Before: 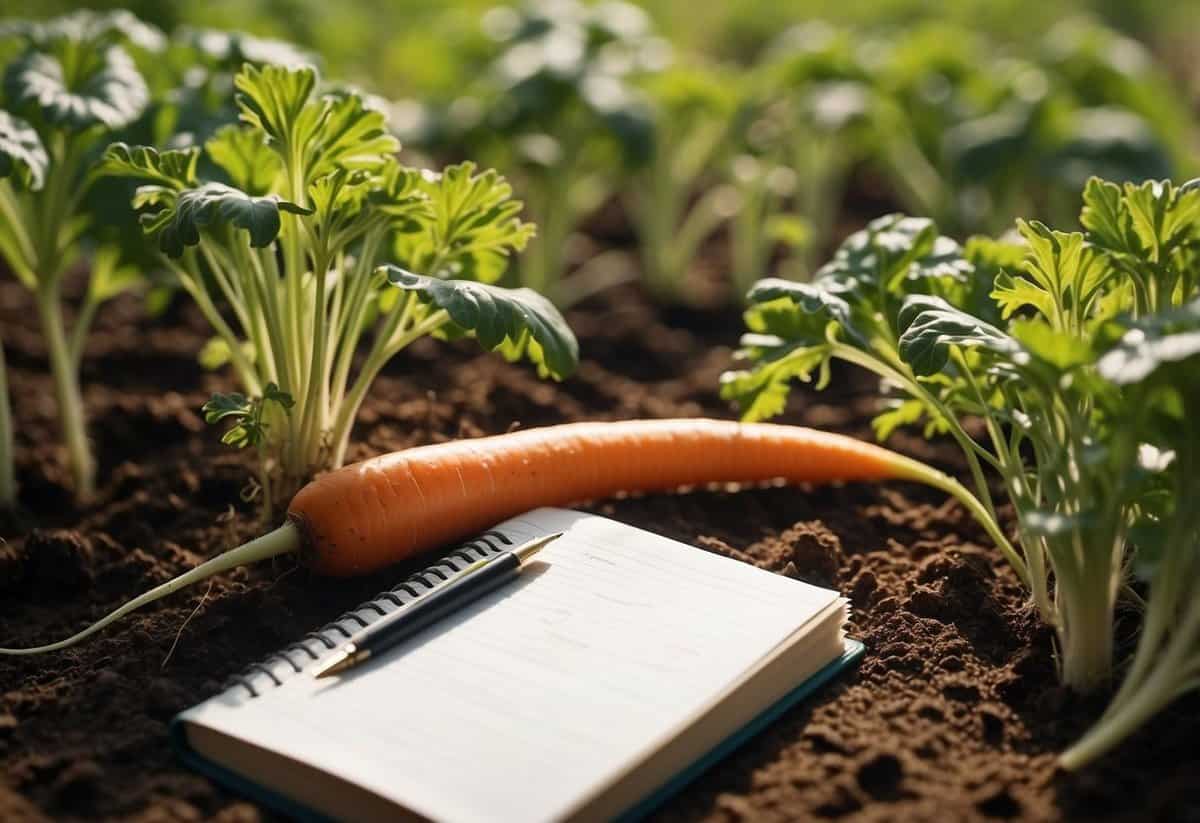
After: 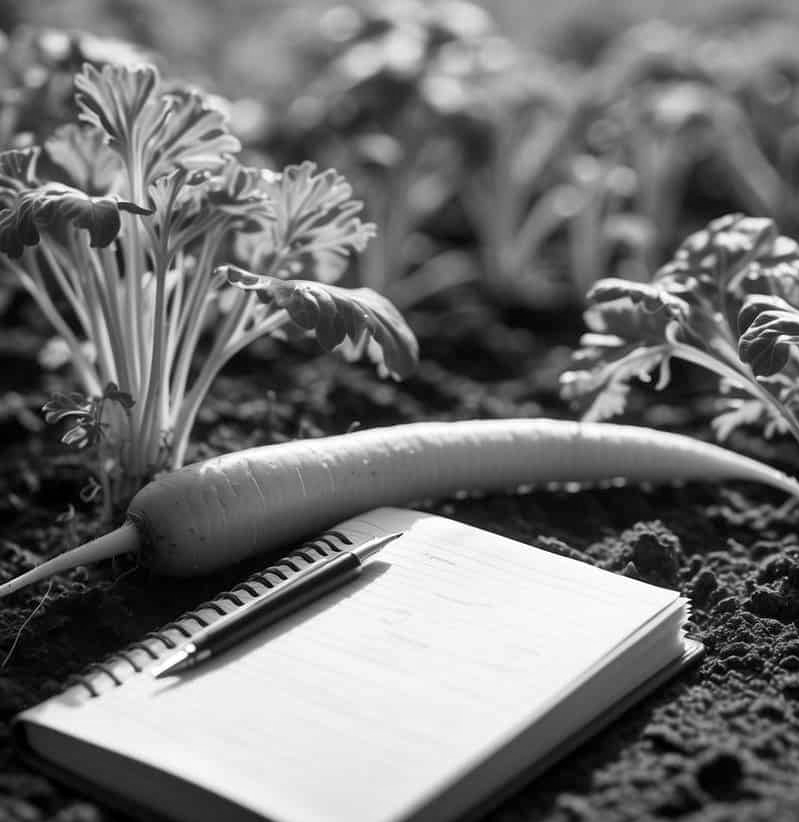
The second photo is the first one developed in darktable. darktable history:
crop and rotate: left 13.409%, right 19.953%
local contrast: highlights 103%, shadows 100%, detail 119%, midtone range 0.2
color calibration: output gray [0.714, 0.278, 0, 0], gray › normalize channels true, illuminant as shot in camera, x 0.358, y 0.373, temperature 4628.91 K, gamut compression 0.025
